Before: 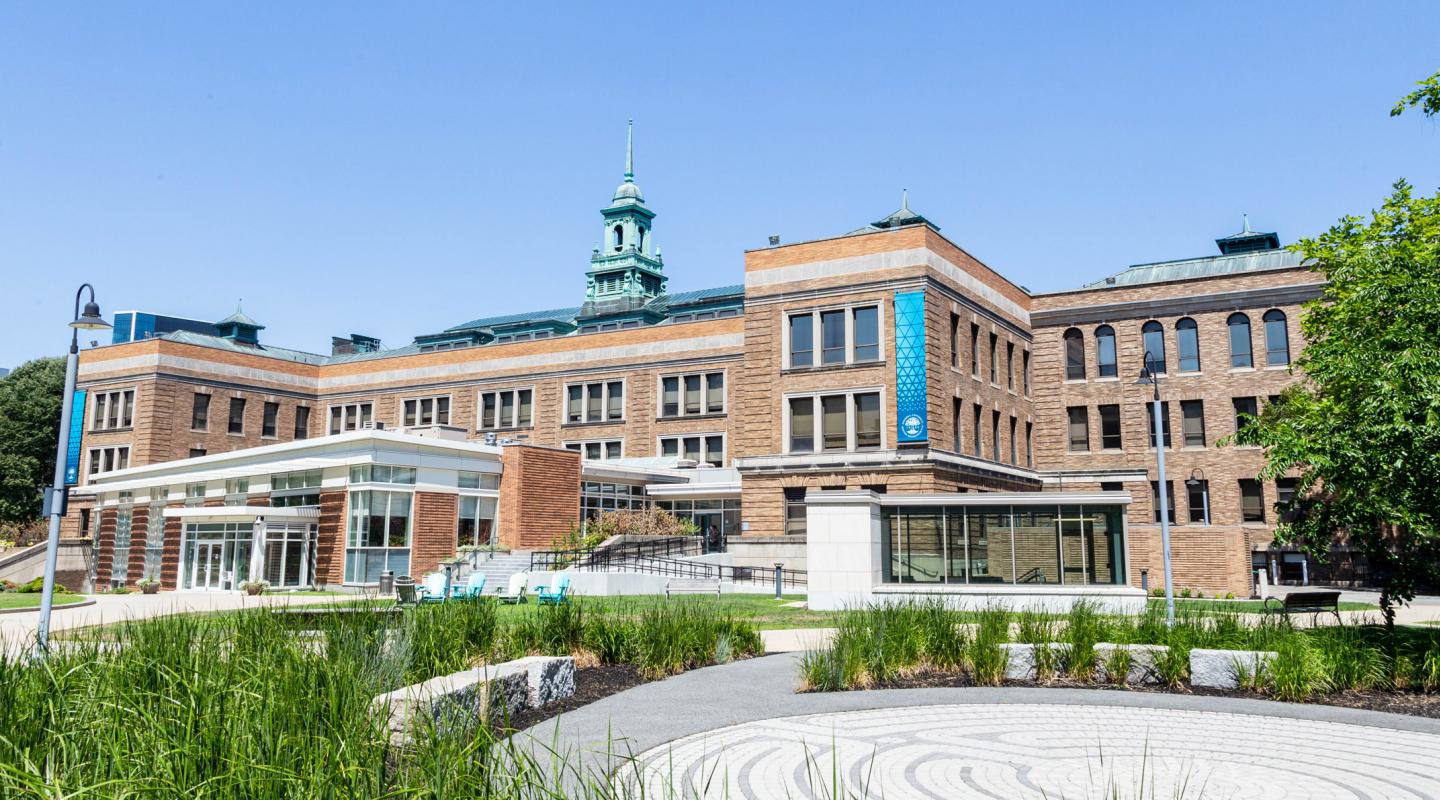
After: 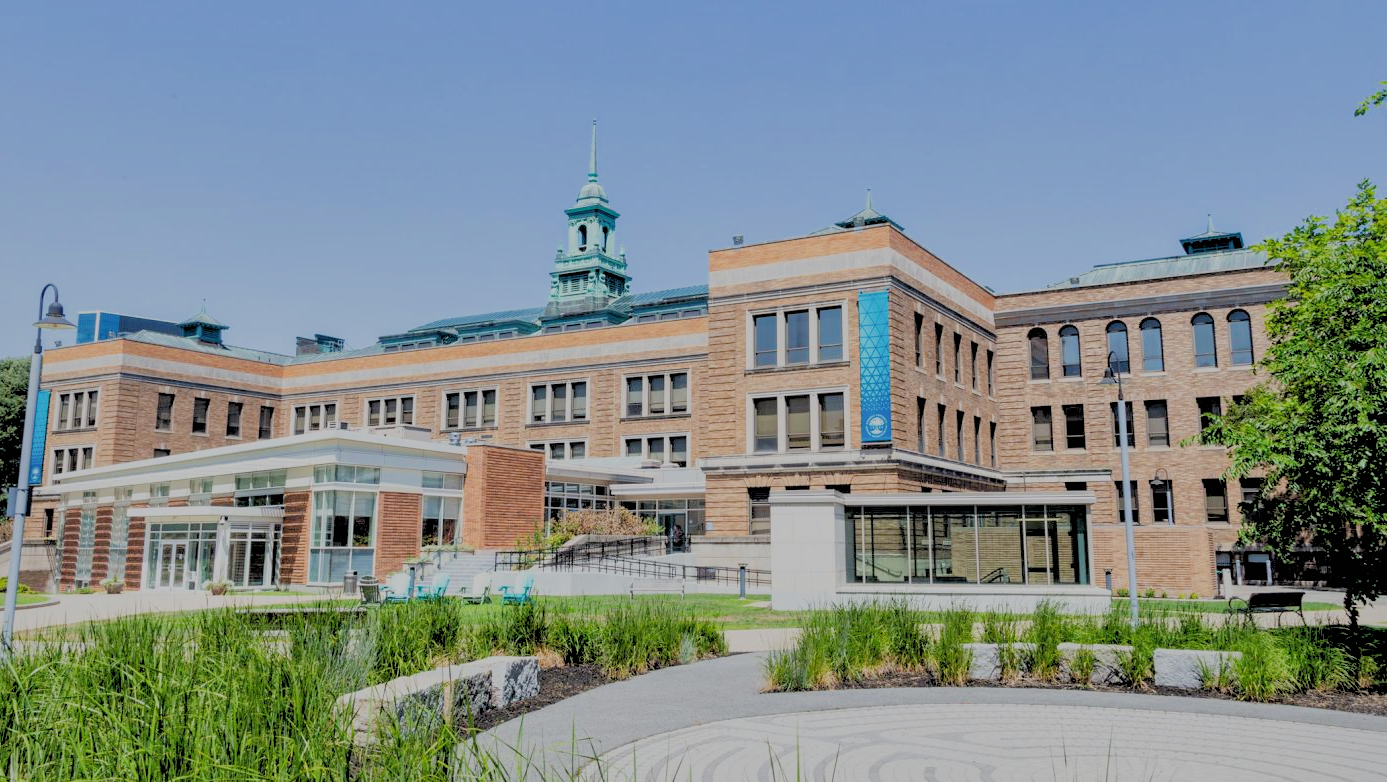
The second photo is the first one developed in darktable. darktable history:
filmic rgb: black relative exposure -7.65 EV, white relative exposure 4.56 EV, hardness 3.61
crop and rotate: left 2.536%, right 1.107%, bottom 2.246%
shadows and highlights: on, module defaults
rgb levels: preserve colors sum RGB, levels [[0.038, 0.433, 0.934], [0, 0.5, 1], [0, 0.5, 1]]
tone equalizer: on, module defaults
